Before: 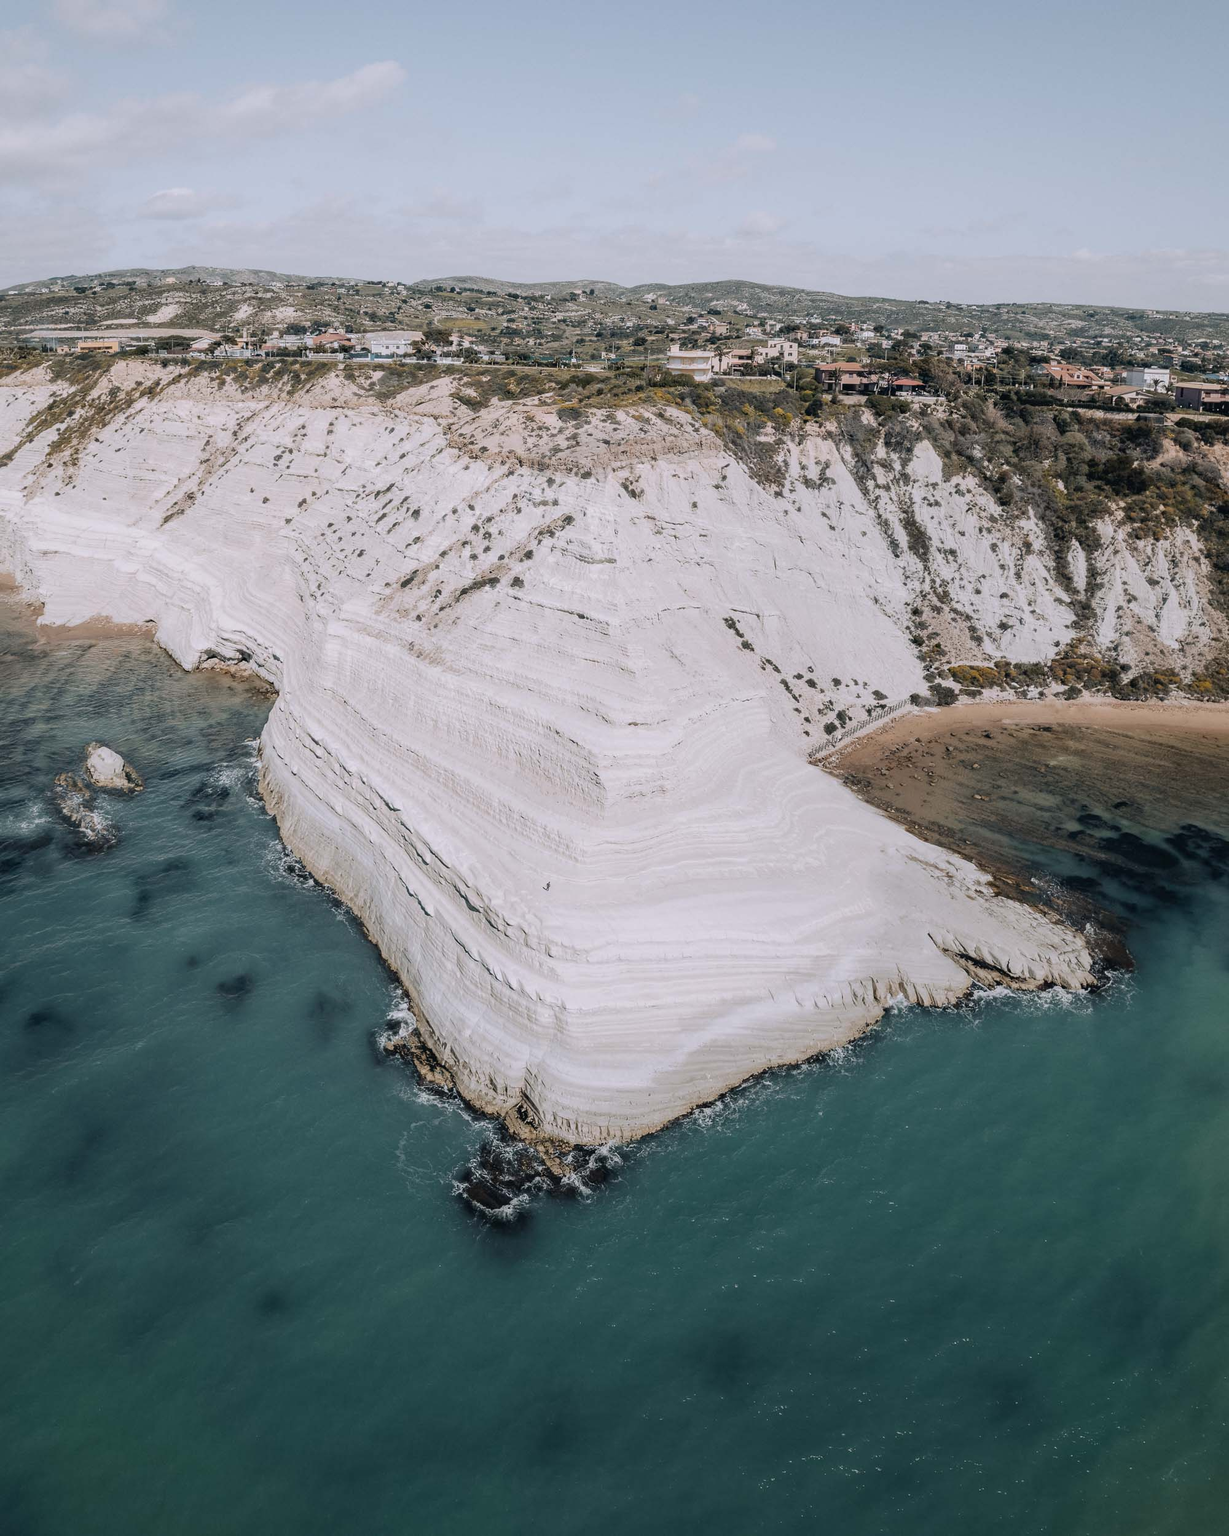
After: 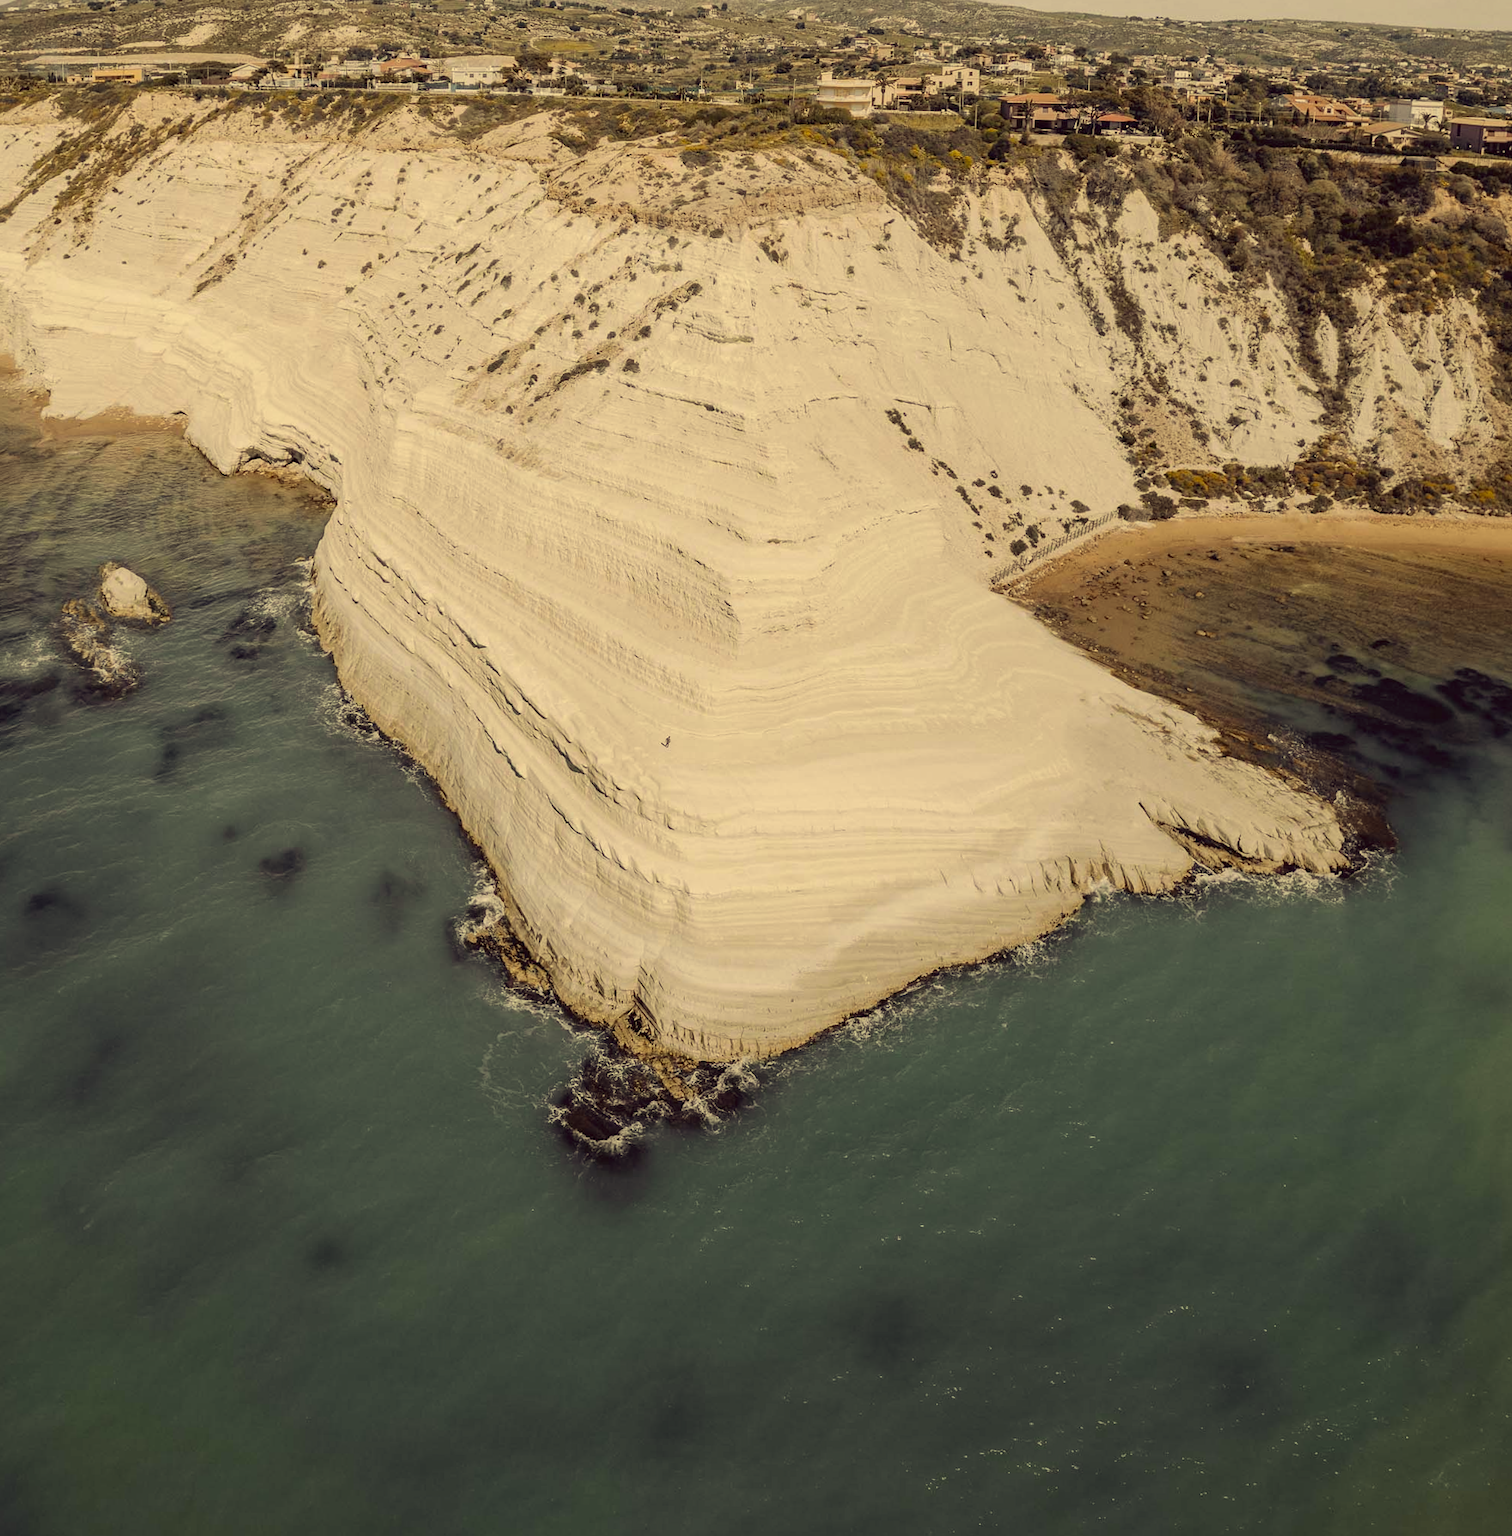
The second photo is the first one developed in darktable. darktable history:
crop and rotate: top 18.507%
color correction: highlights a* -0.482, highlights b* 40, shadows a* 9.8, shadows b* -0.161
rotate and perspective: rotation 0.192°, lens shift (horizontal) -0.015, crop left 0.005, crop right 0.996, crop top 0.006, crop bottom 0.99
